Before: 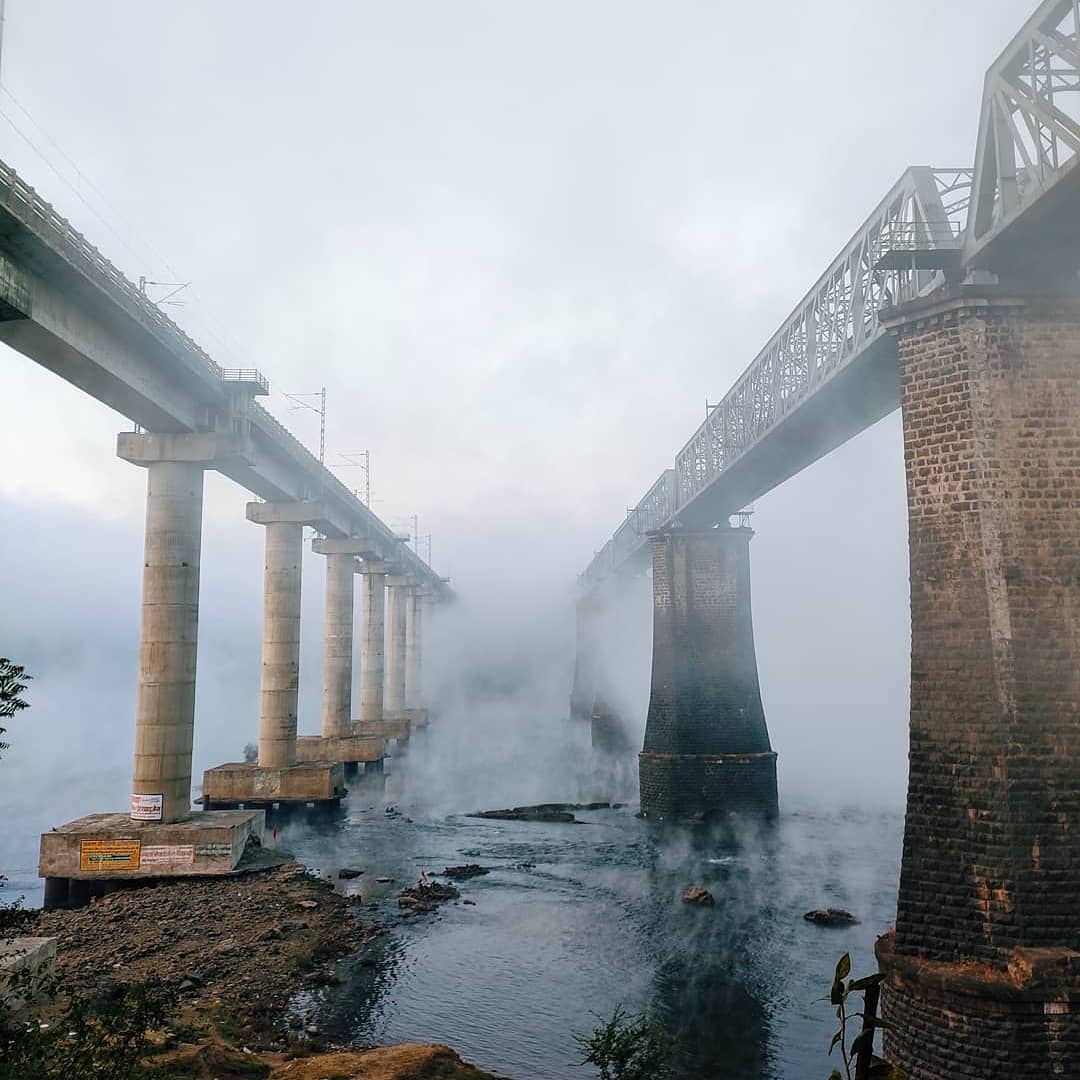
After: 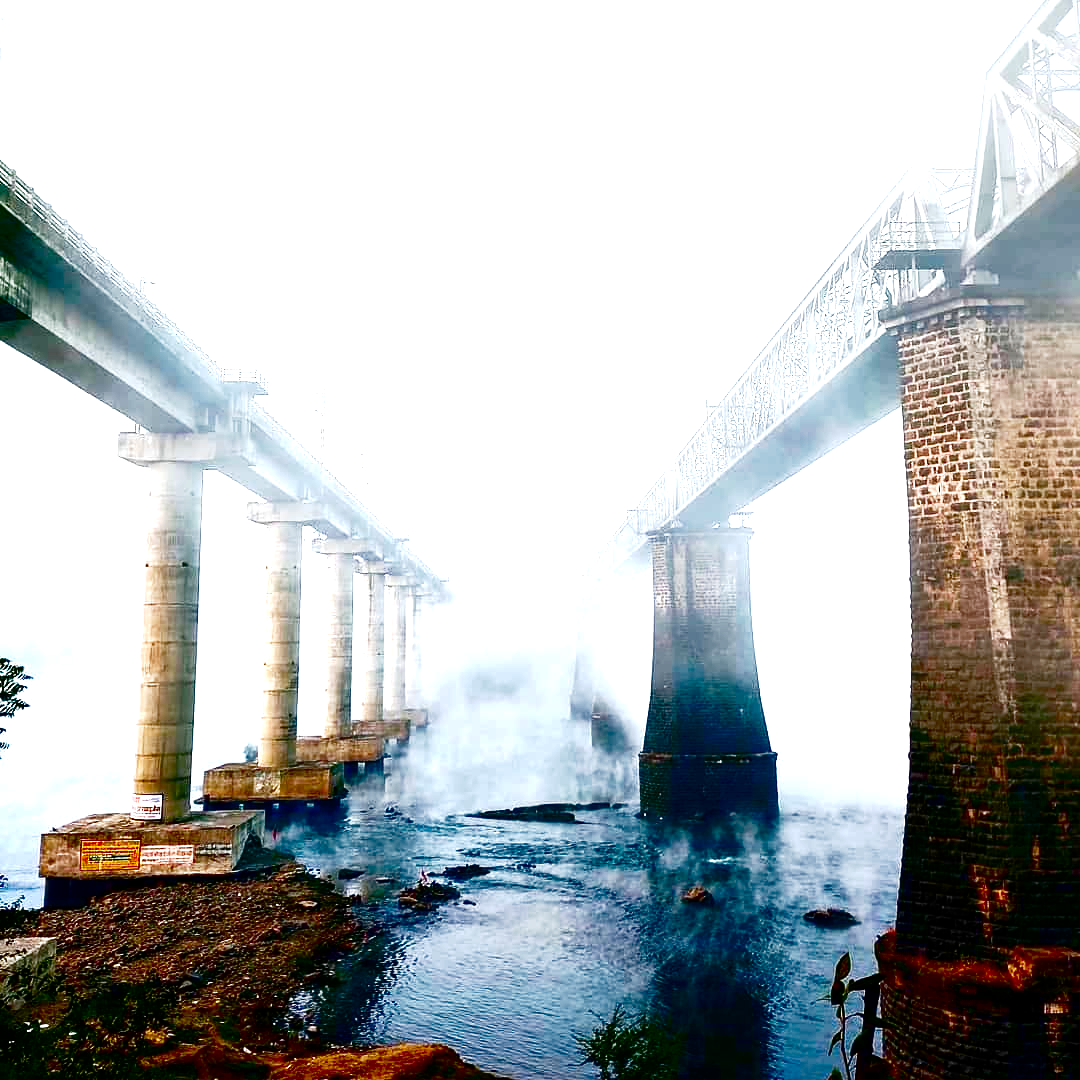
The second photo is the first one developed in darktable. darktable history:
exposure: black level correction 0, exposure 1.45 EV, compensate exposure bias true, compensate highlight preservation false
base curve: curves: ch0 [(0, 0) (0.036, 0.025) (0.121, 0.166) (0.206, 0.329) (0.605, 0.79) (1, 1)], preserve colors none
contrast brightness saturation: brightness -1, saturation 1
